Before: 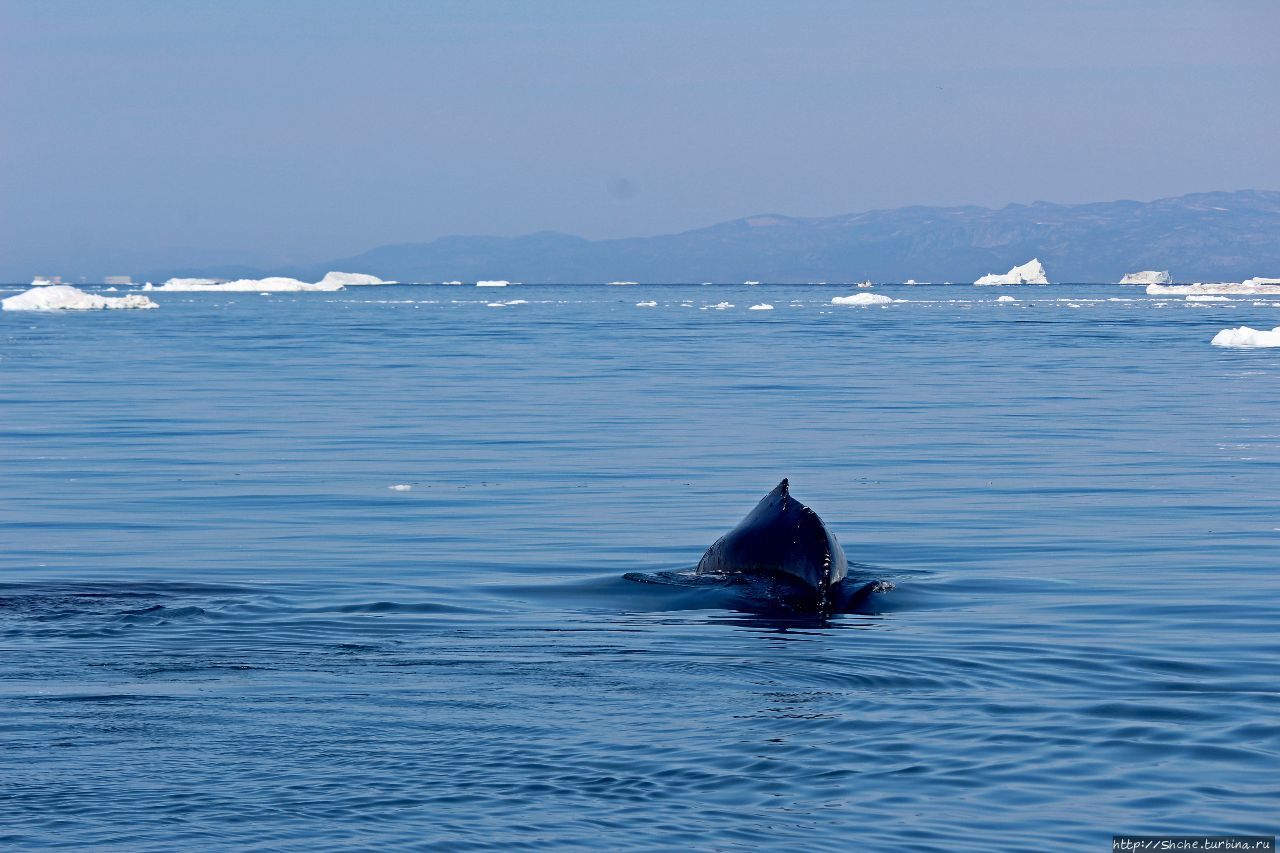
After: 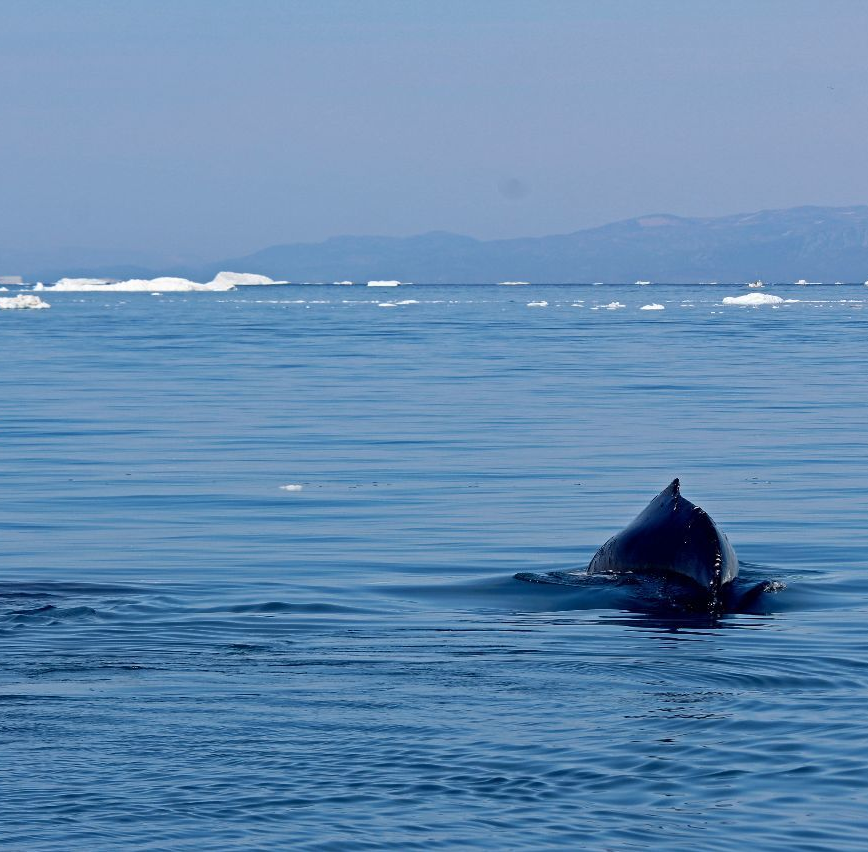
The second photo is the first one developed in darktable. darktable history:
crop and rotate: left 8.541%, right 23.583%
